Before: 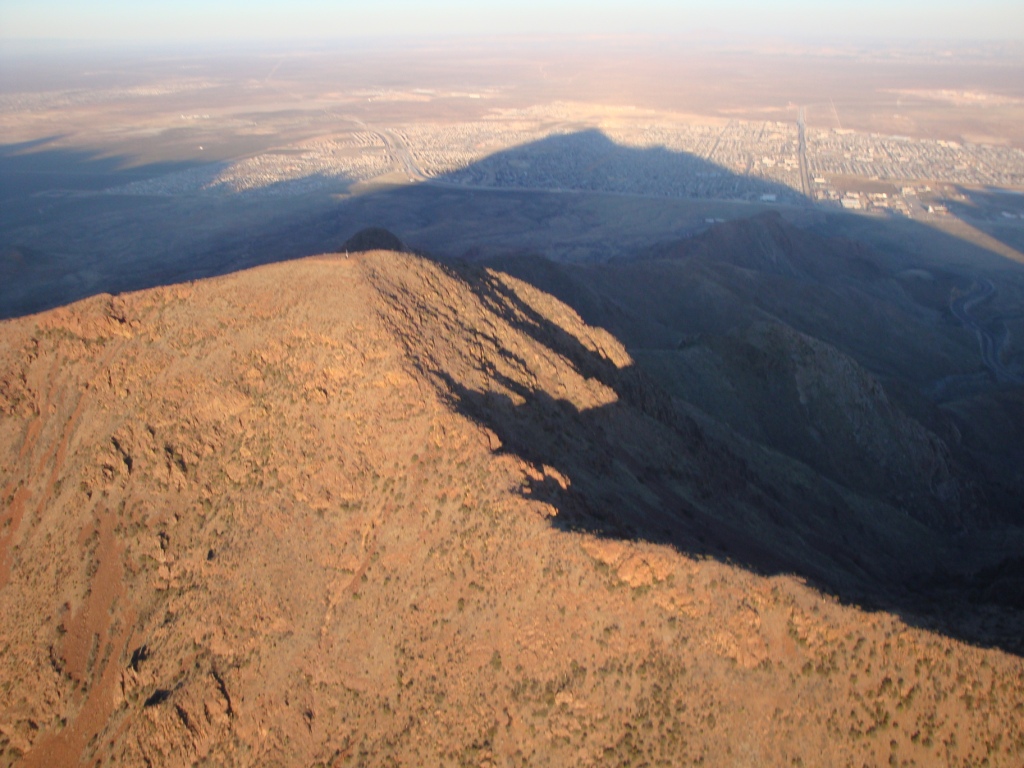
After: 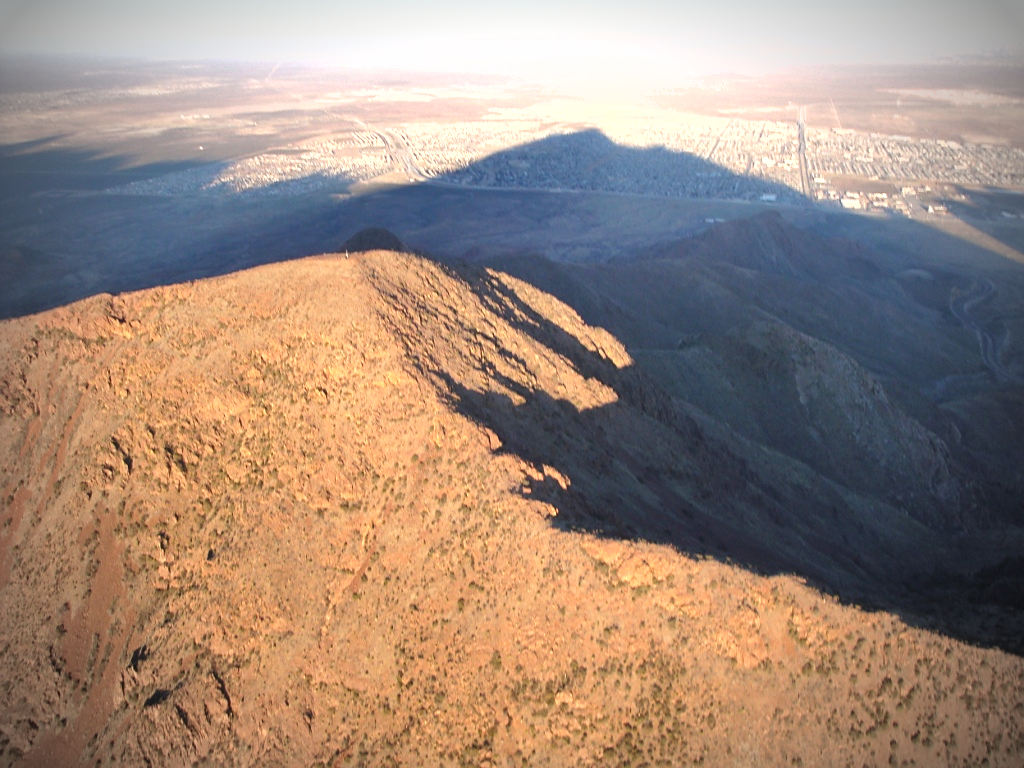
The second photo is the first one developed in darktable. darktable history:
shadows and highlights: soften with gaussian
vignetting: fall-off start 75%, brightness -0.692, width/height ratio 1.084
sharpen: radius 1.864, amount 0.398, threshold 1.271
exposure: black level correction 0, exposure 0.7 EV, compensate exposure bias true, compensate highlight preservation false
